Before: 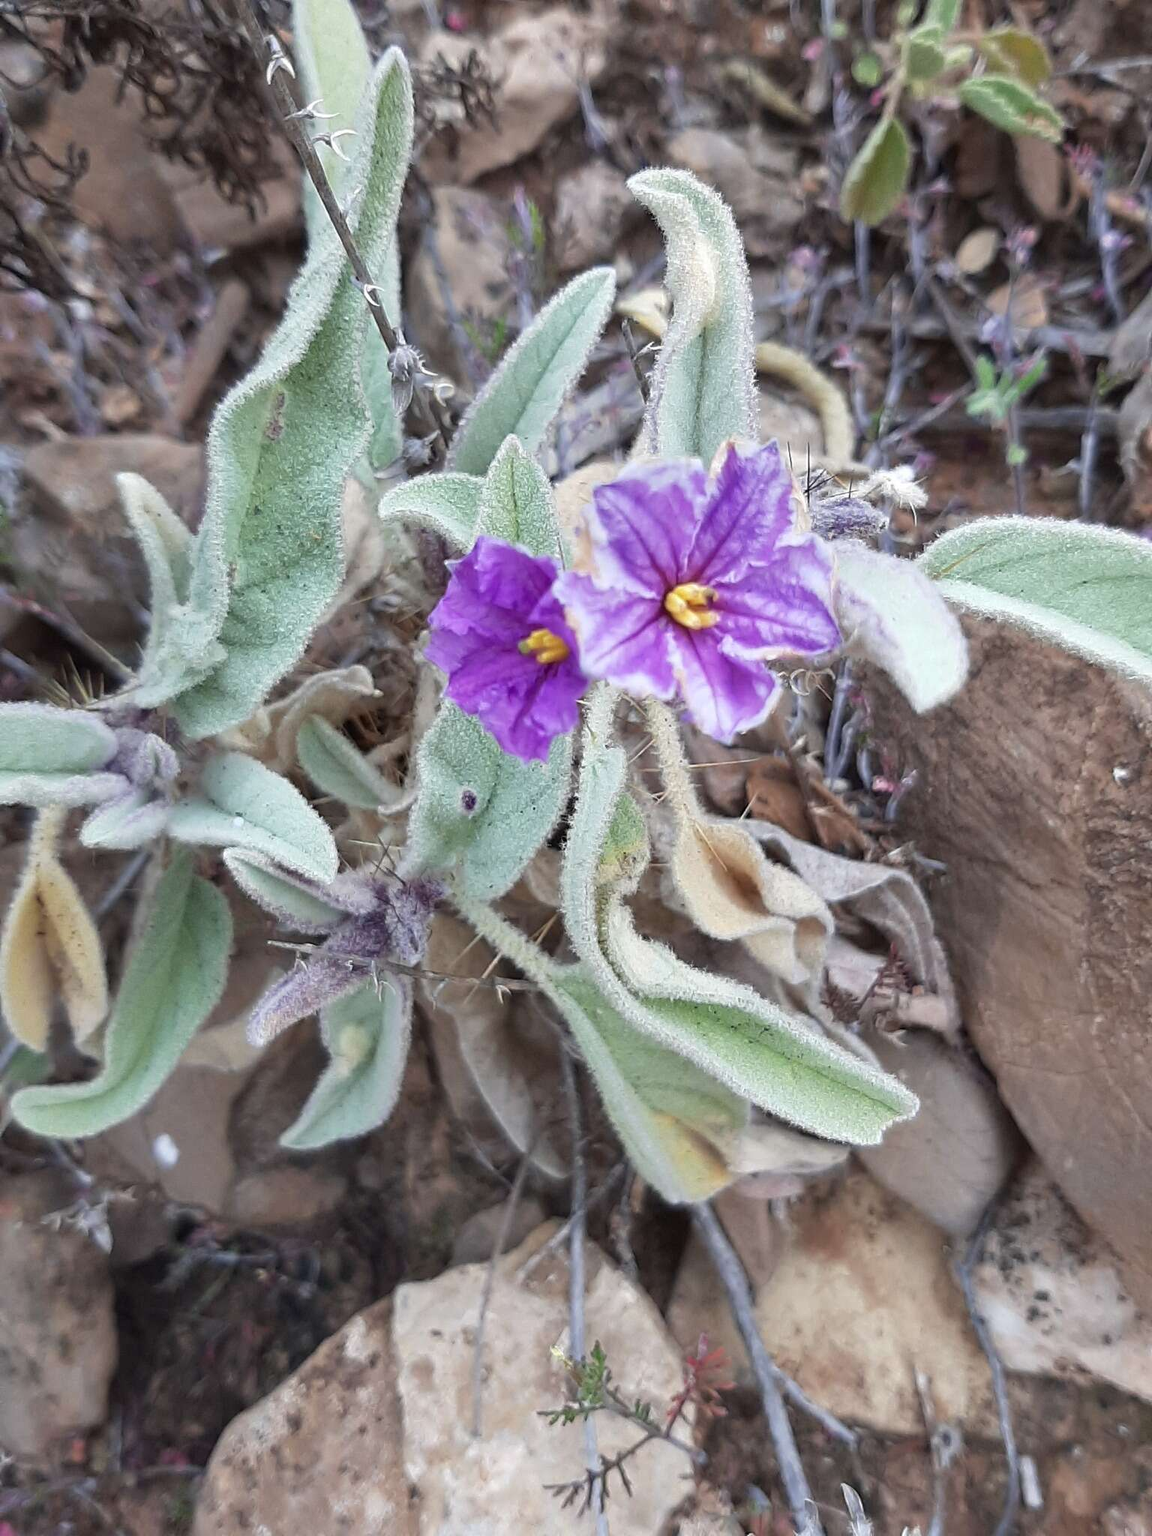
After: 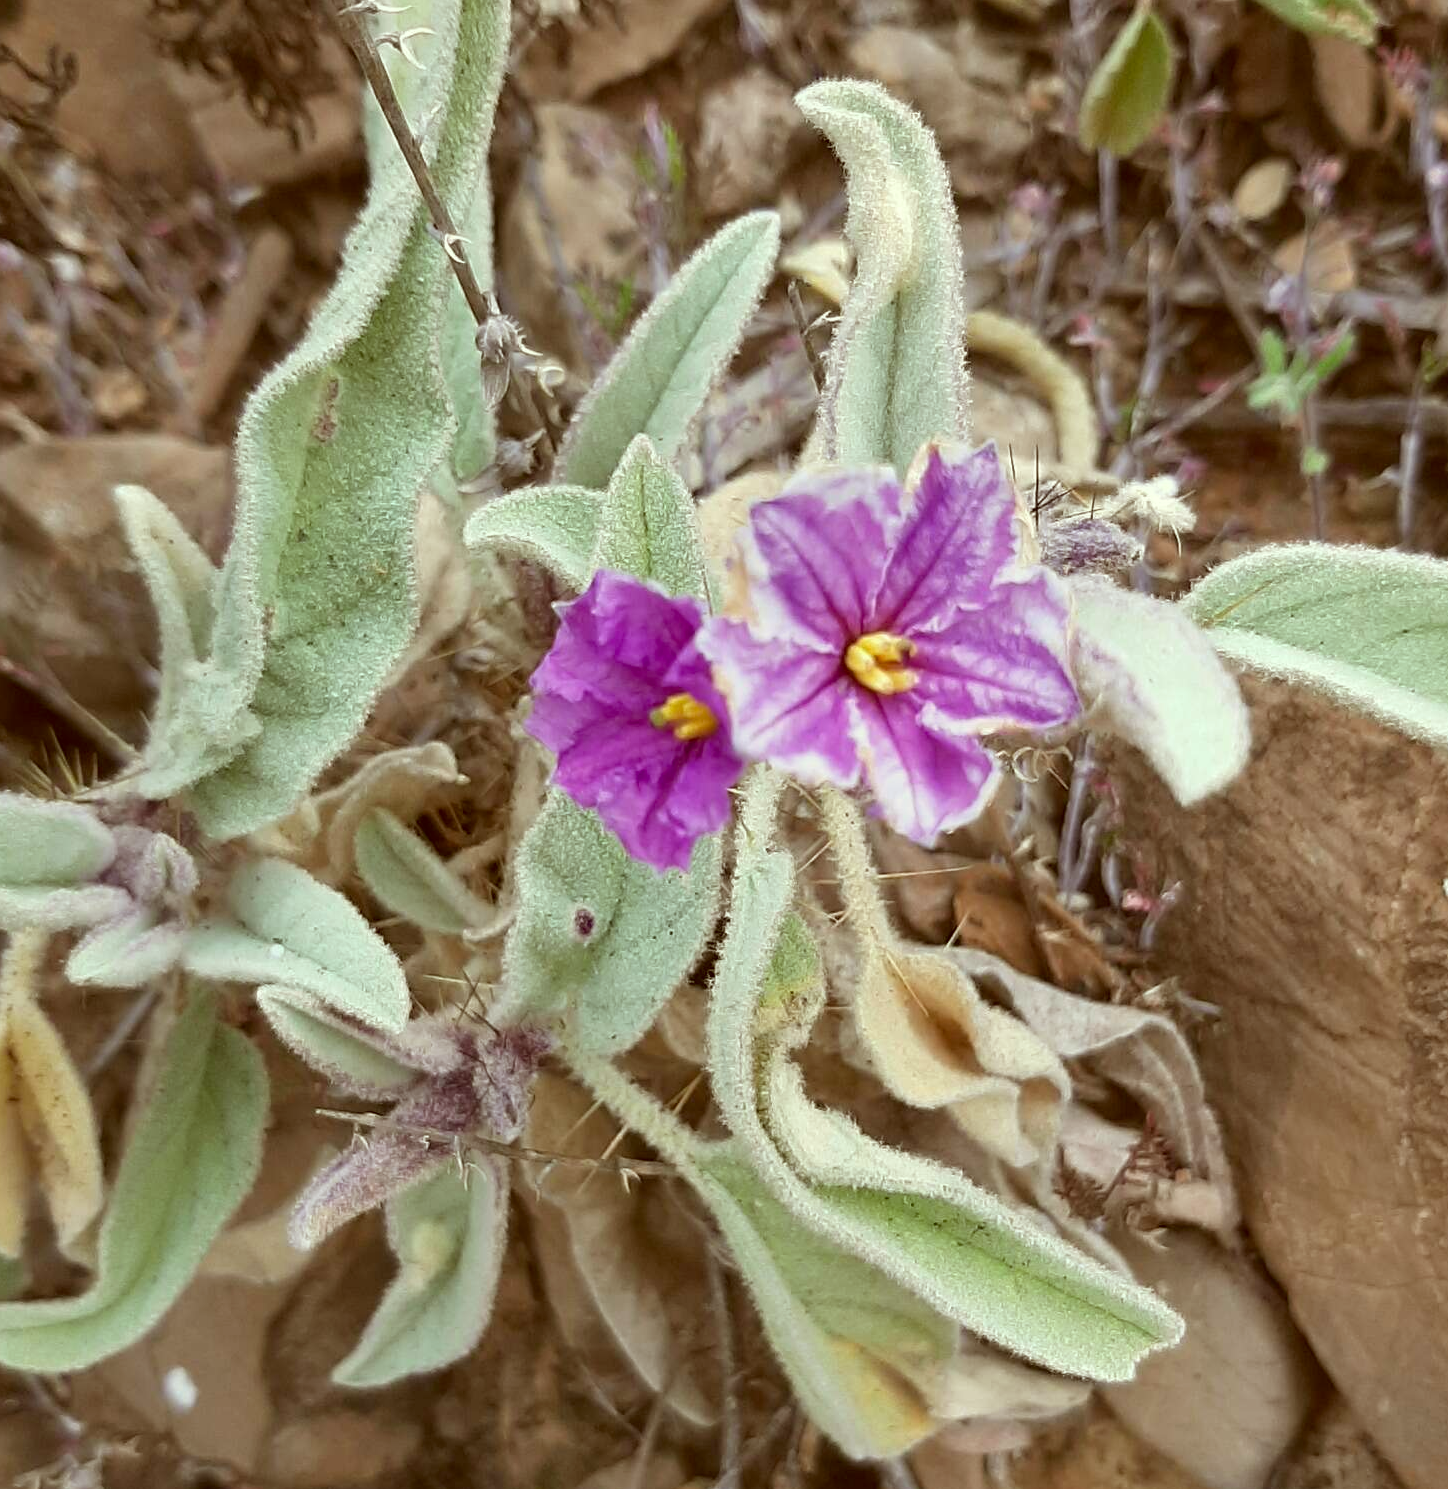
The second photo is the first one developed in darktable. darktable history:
crop: left 2.682%, top 7.096%, right 3.044%, bottom 20.166%
color correction: highlights a* -5.36, highlights b* 9.8, shadows a* 9.76, shadows b* 24.29
